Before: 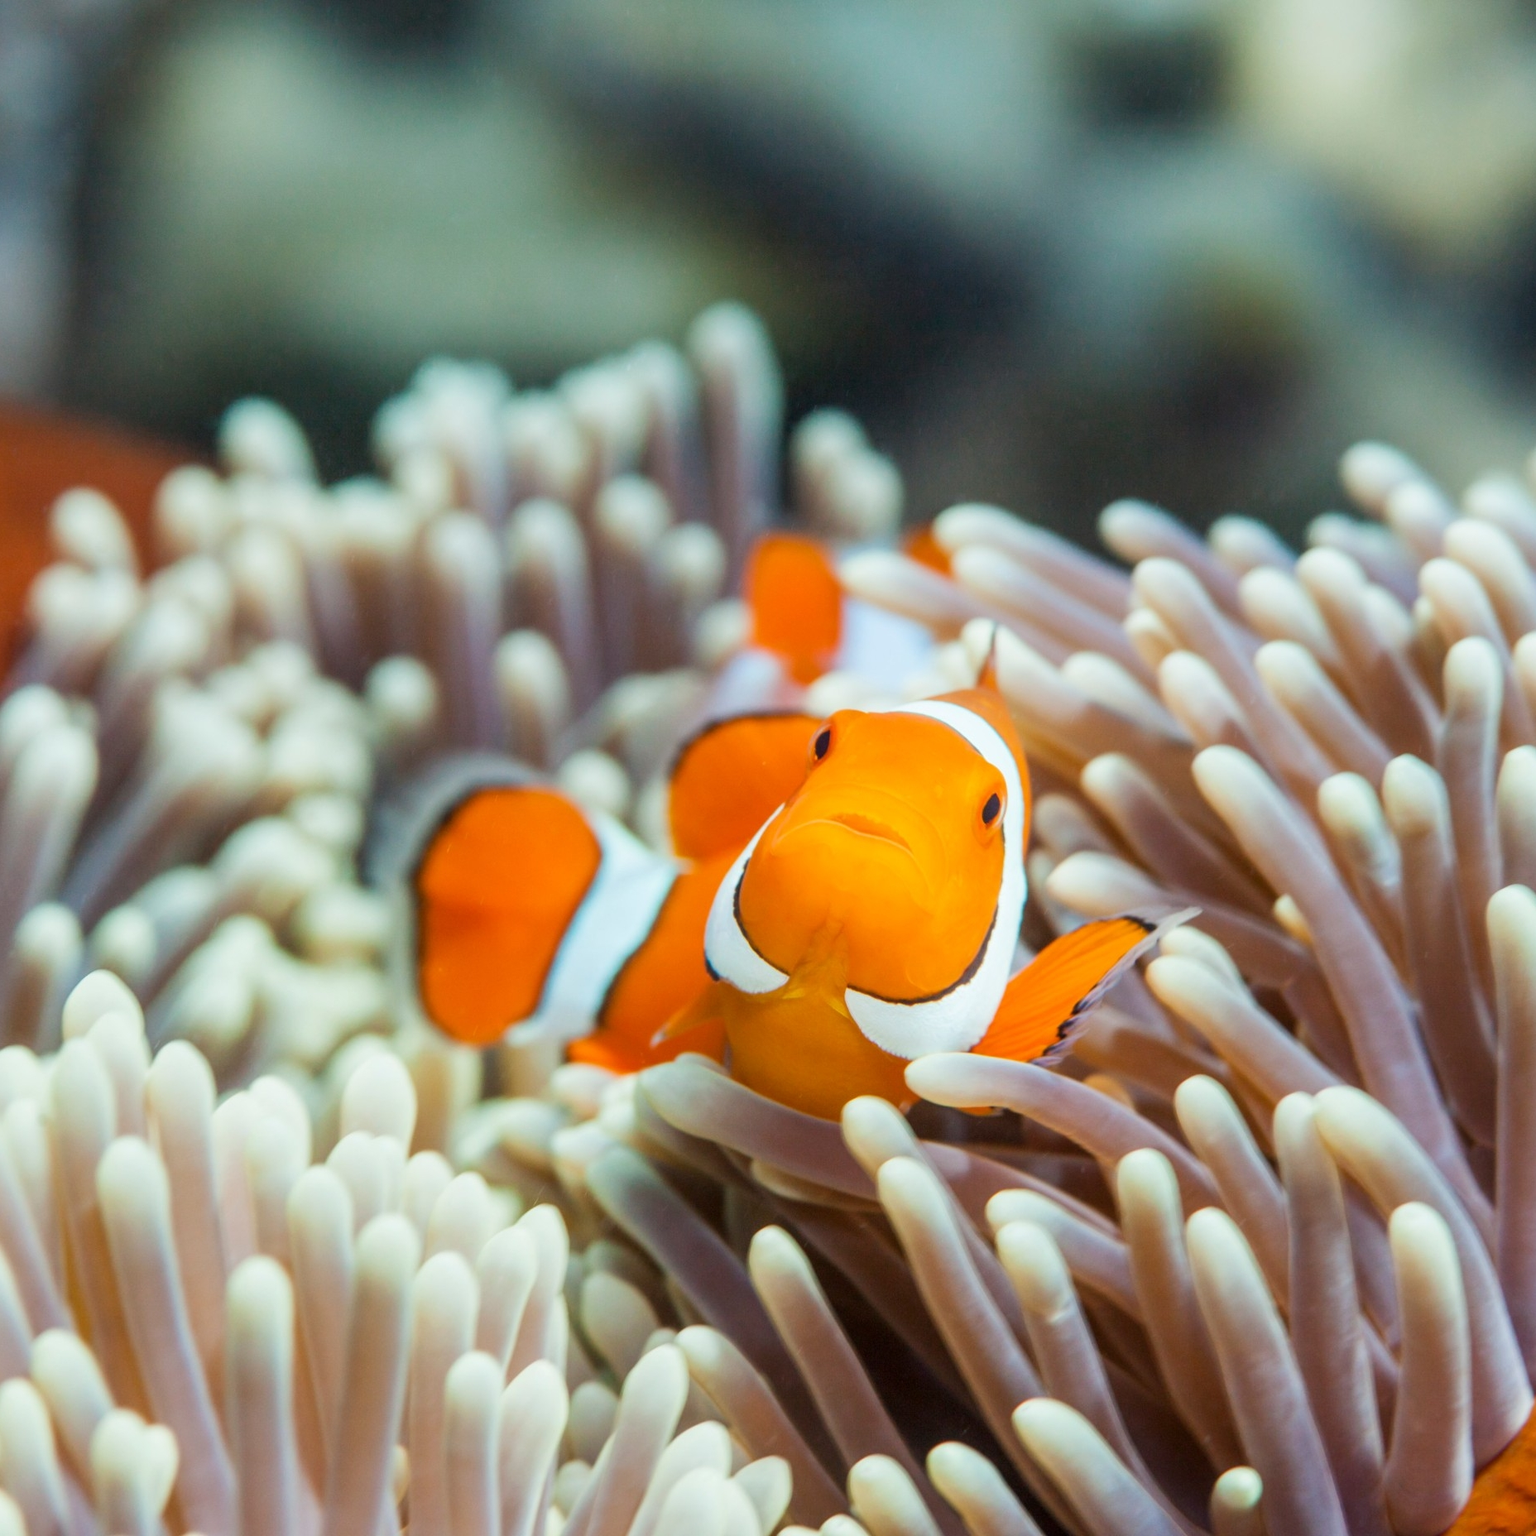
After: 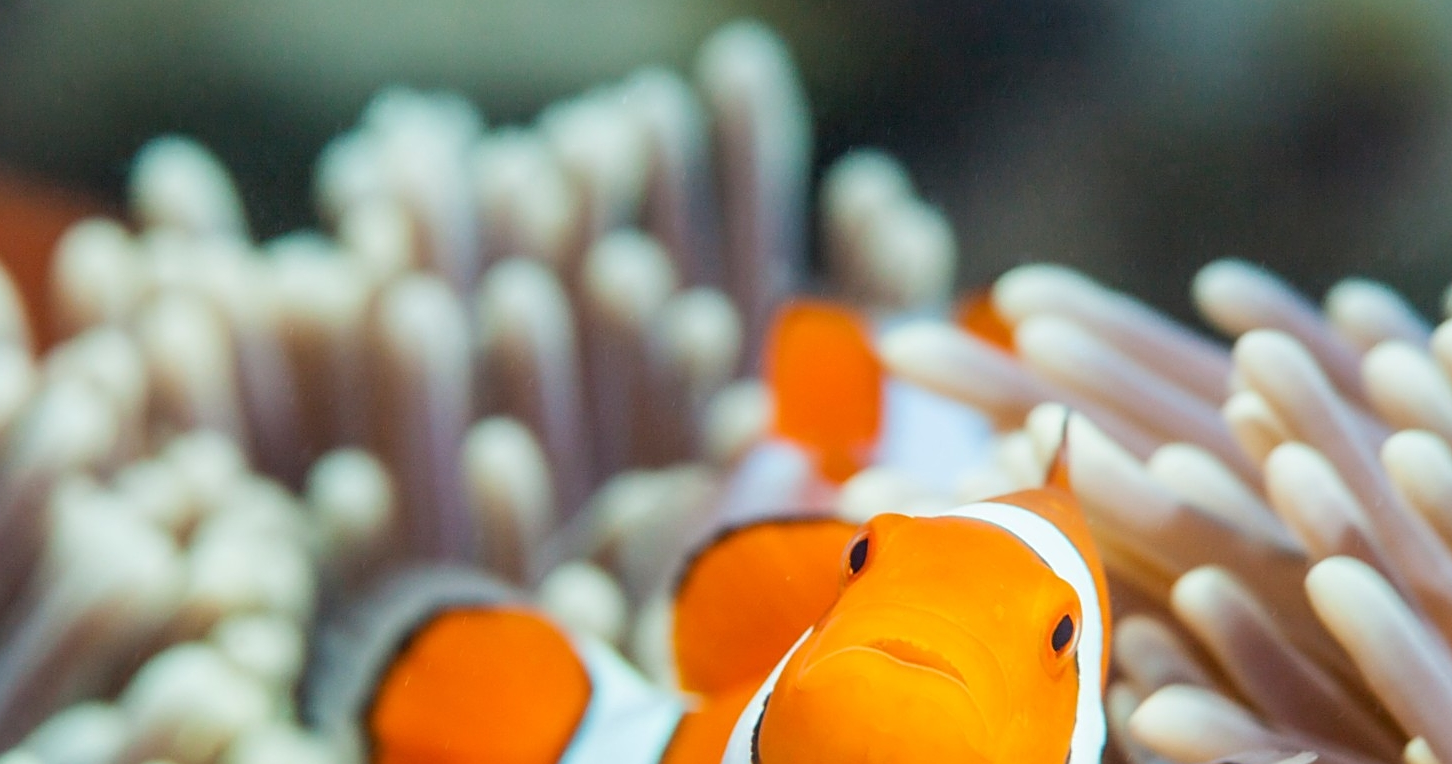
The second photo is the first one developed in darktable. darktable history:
crop: left 7.29%, top 18.546%, right 14.467%, bottom 40.285%
sharpen: on, module defaults
